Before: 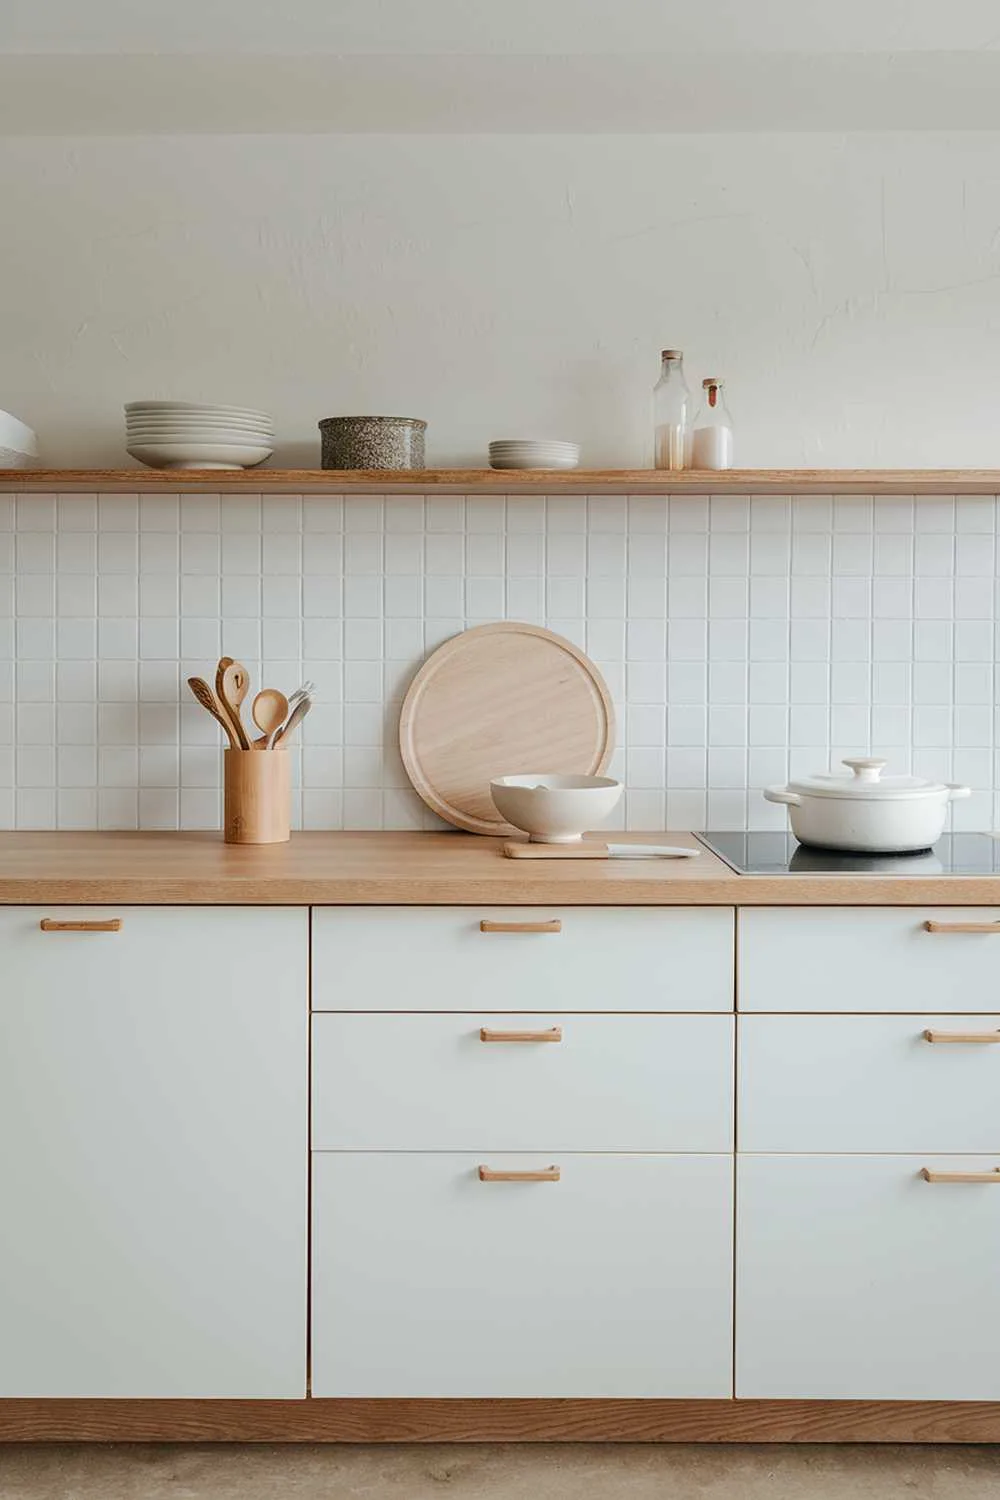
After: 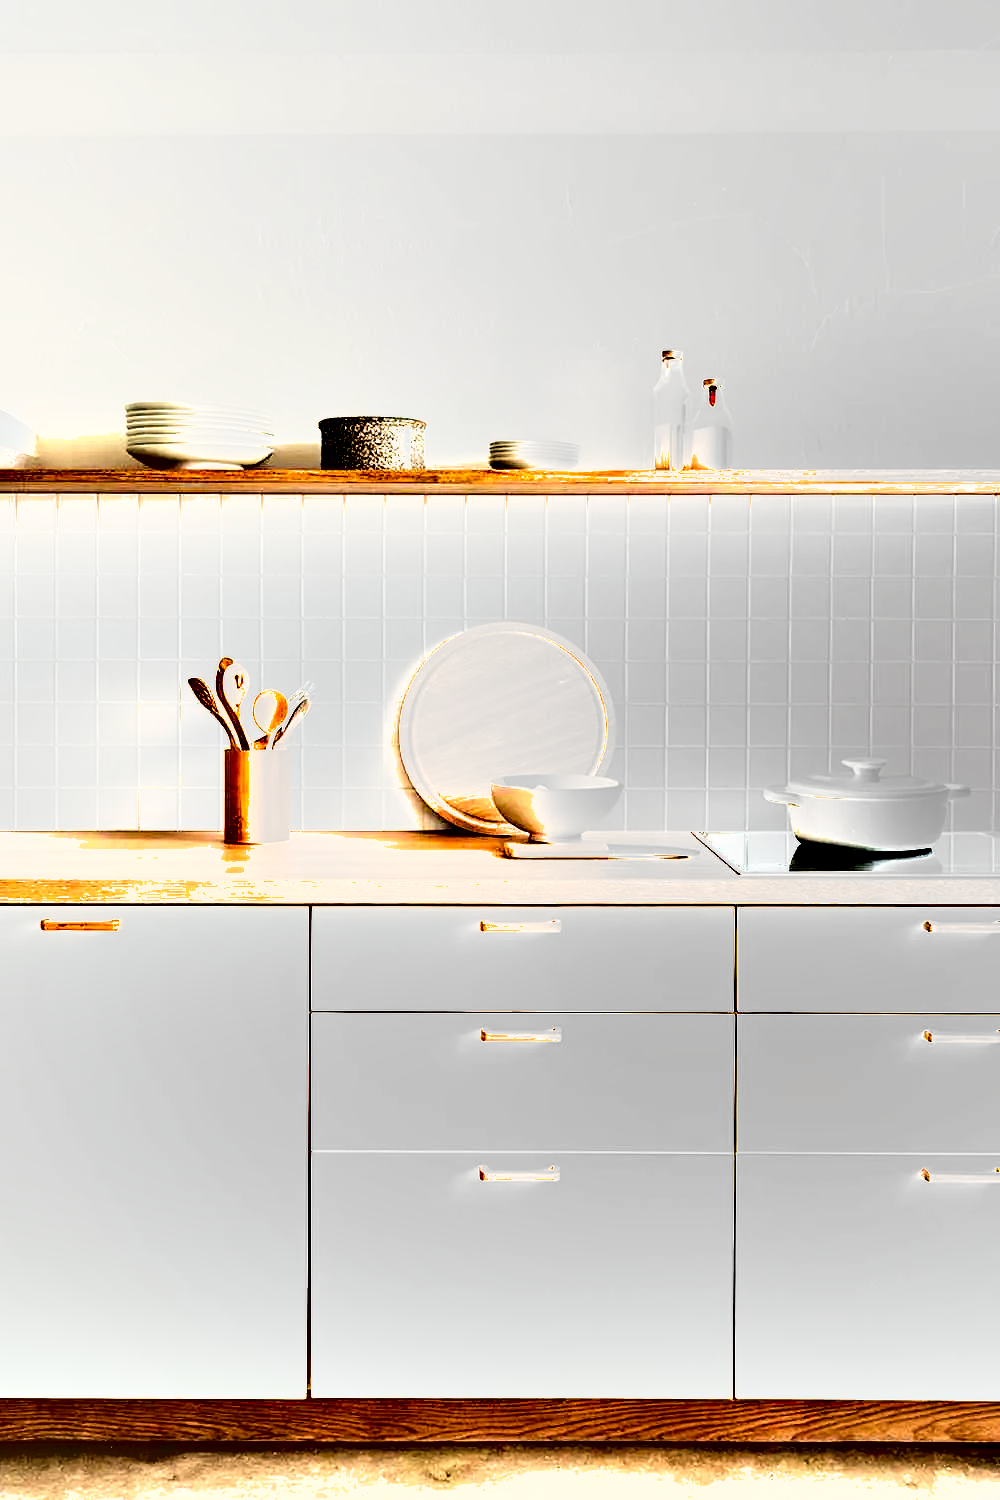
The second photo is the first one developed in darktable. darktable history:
shadows and highlights: soften with gaussian
exposure: exposure 2.002 EV, compensate exposure bias true, compensate highlight preservation false
contrast brightness saturation: contrast 0.189, brightness -0.107, saturation 0.209
